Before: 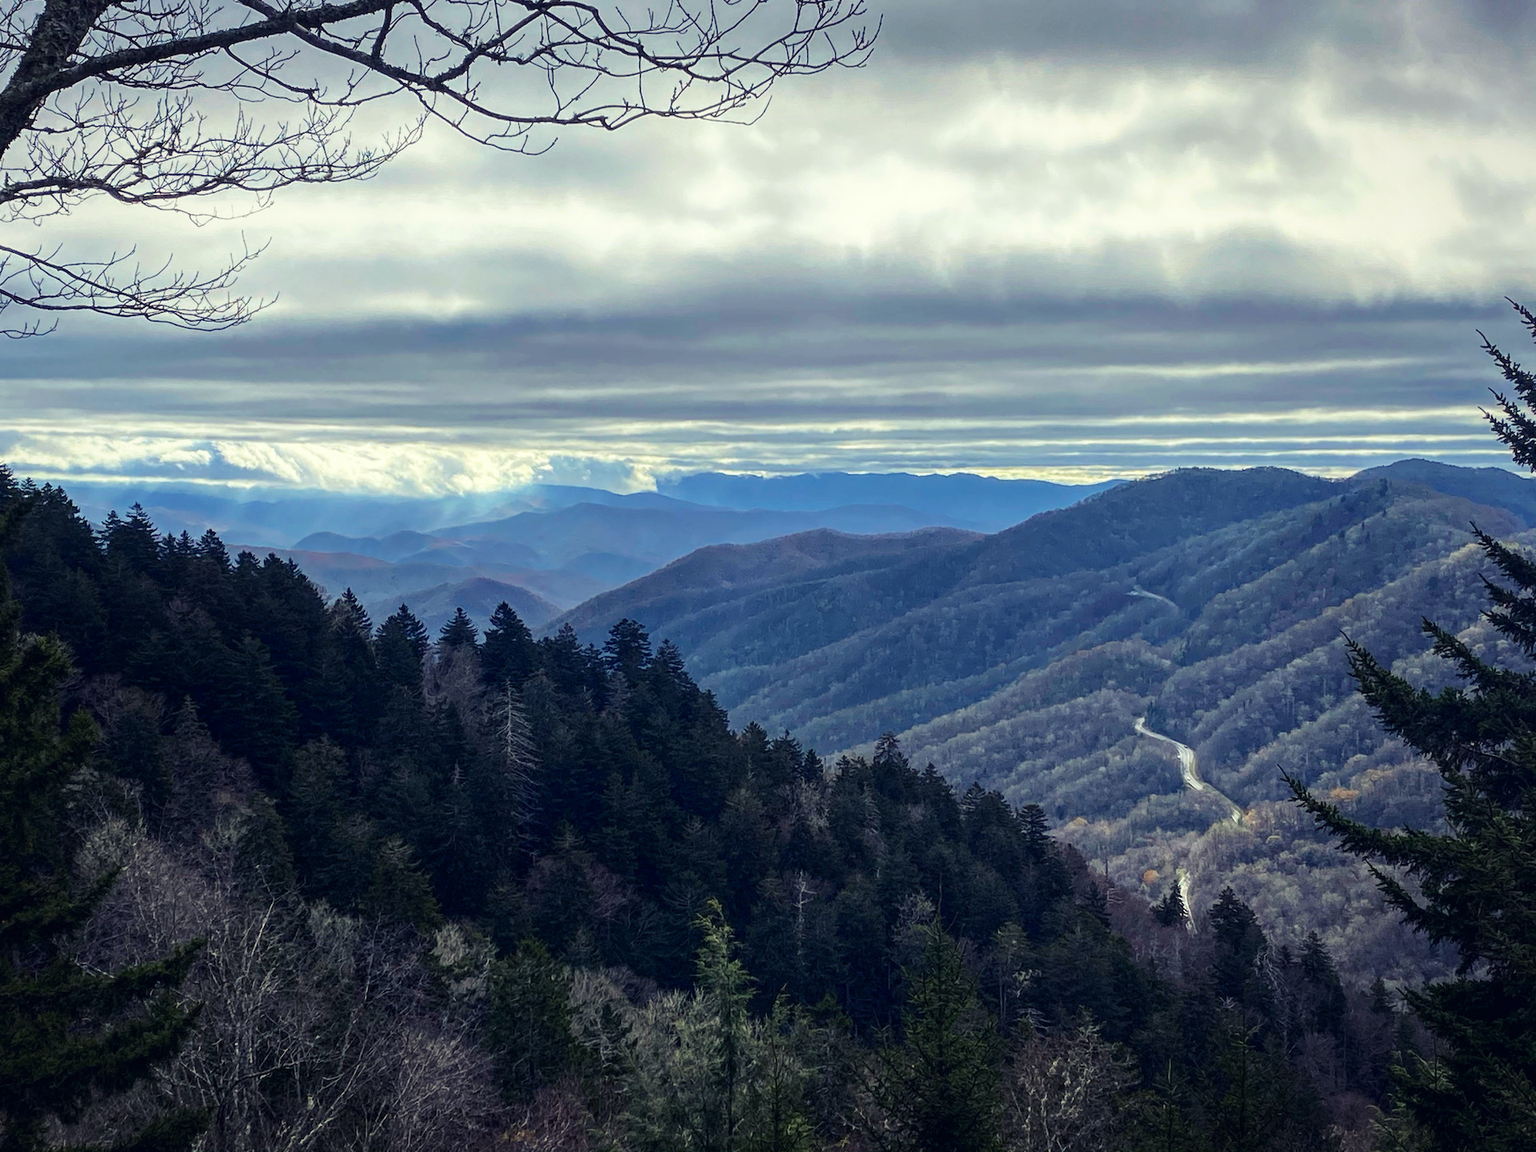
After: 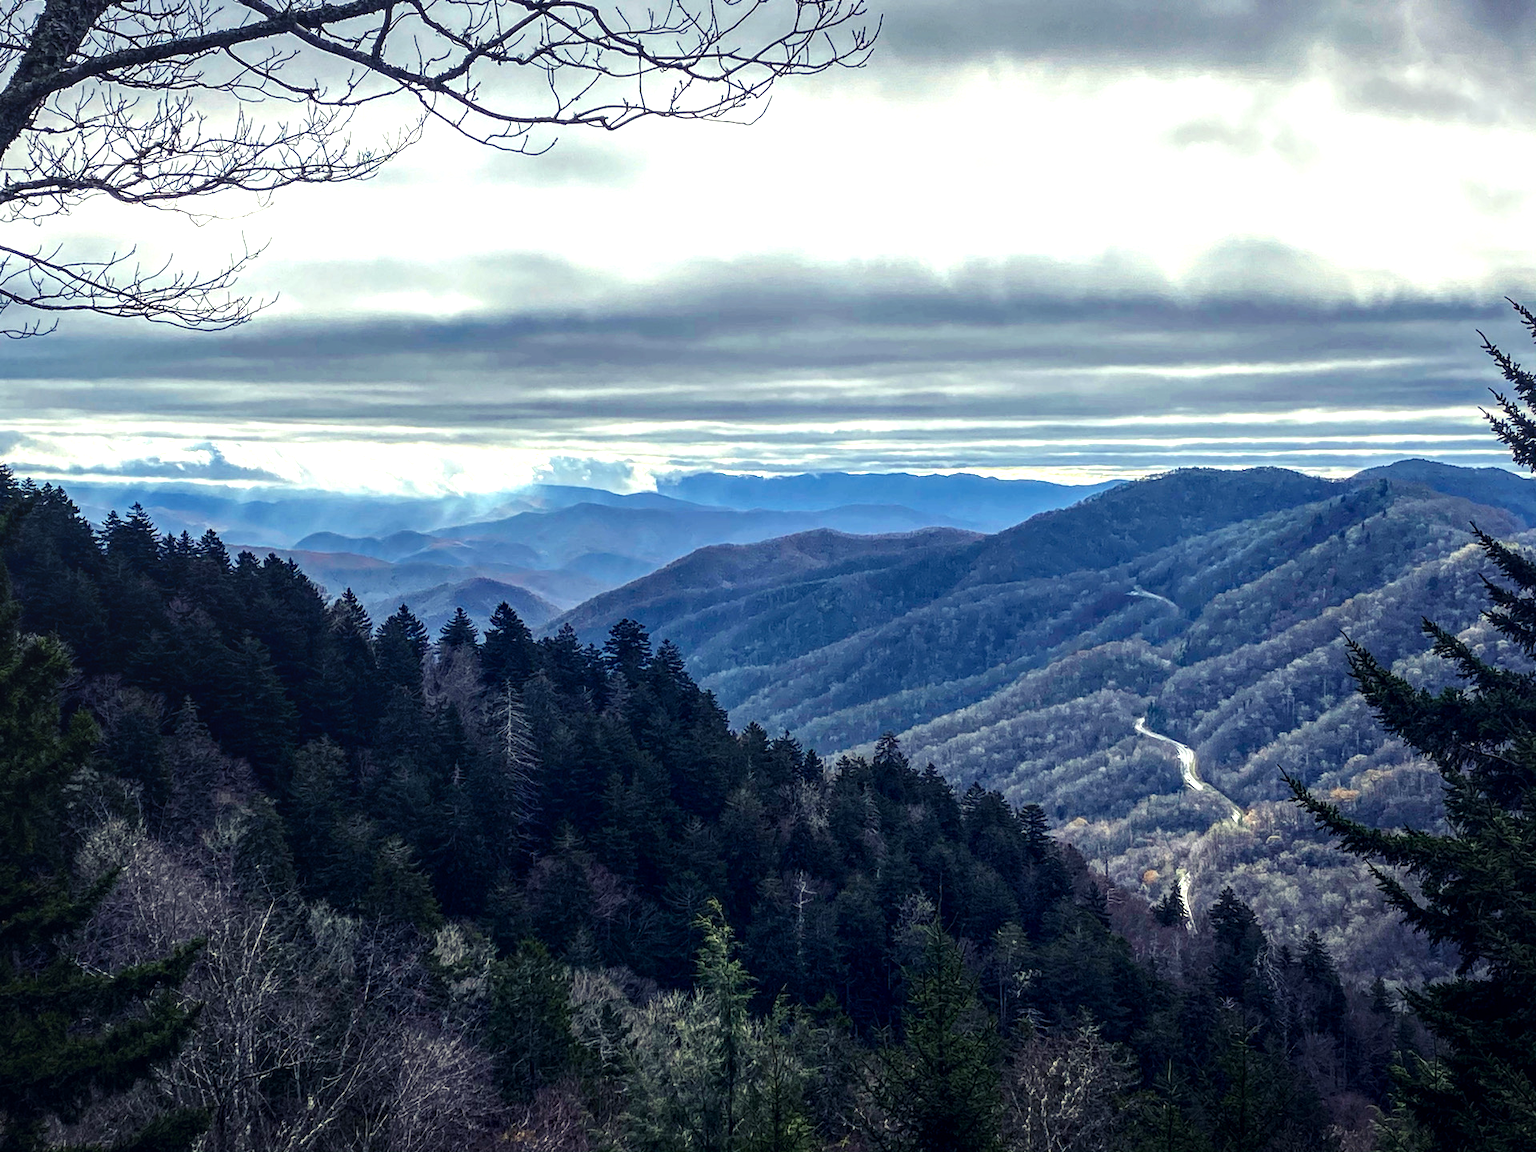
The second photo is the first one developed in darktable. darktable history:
color balance rgb: shadows lift › chroma 2.015%, shadows lift › hue 249.85°, perceptual saturation grading › global saturation 0.869%, perceptual saturation grading › highlights -31.961%, perceptual saturation grading › mid-tones 5.124%, perceptual saturation grading › shadows 18.875%, perceptual brilliance grading › global brilliance -5.118%, perceptual brilliance grading › highlights 24.708%, perceptual brilliance grading › mid-tones 7.15%, perceptual brilliance grading › shadows -4.735%, global vibrance 20%
local contrast: on, module defaults
